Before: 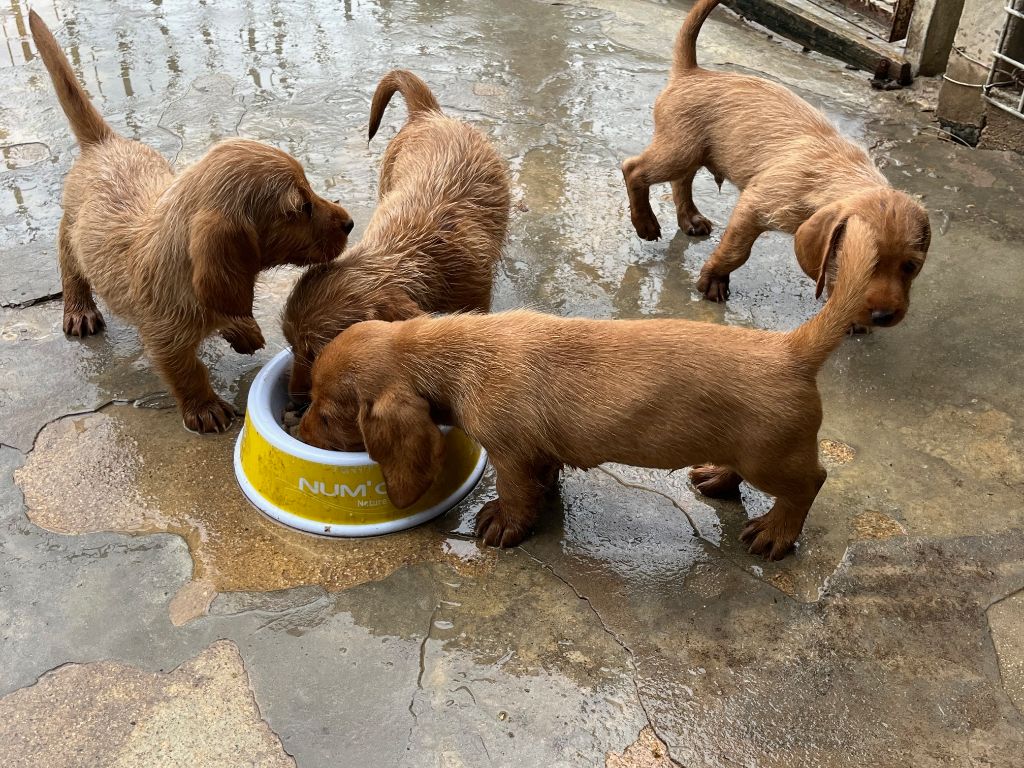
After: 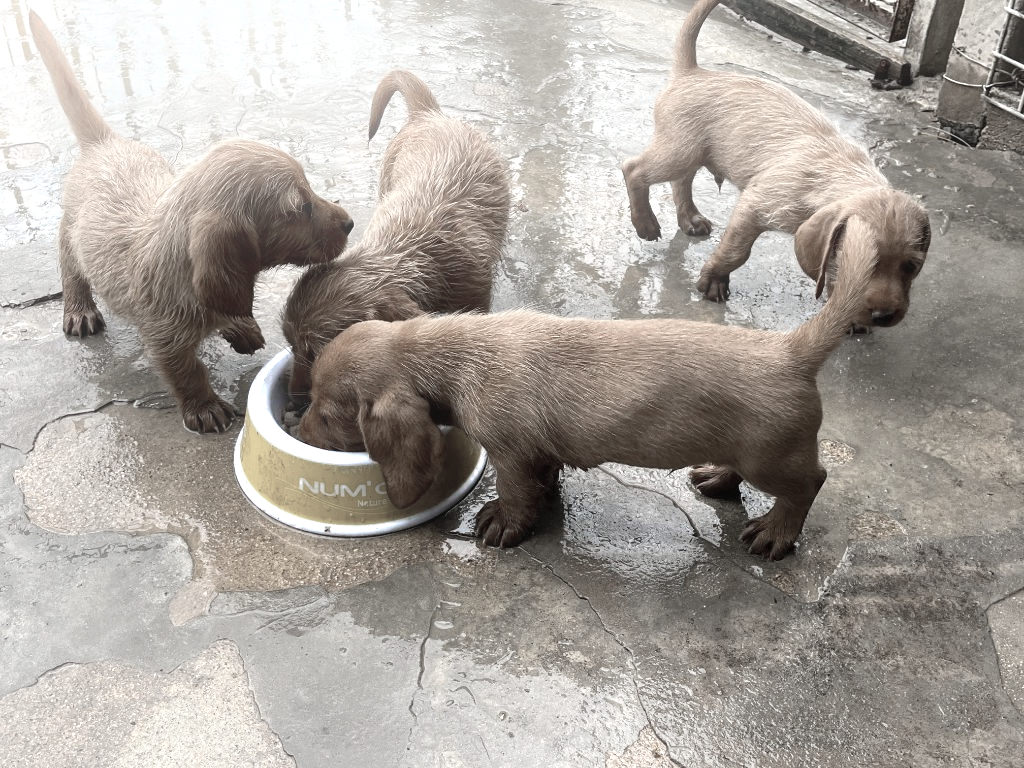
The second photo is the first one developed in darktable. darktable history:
exposure: black level correction 0.001, exposure 0.5 EV, compensate exposure bias true, compensate highlight preservation false
color zones: curves: ch0 [(0, 0.613) (0.01, 0.613) (0.245, 0.448) (0.498, 0.529) (0.642, 0.665) (0.879, 0.777) (0.99, 0.613)]; ch1 [(0, 0.272) (0.219, 0.127) (0.724, 0.346)]
bloom: size 16%, threshold 98%, strength 20%
